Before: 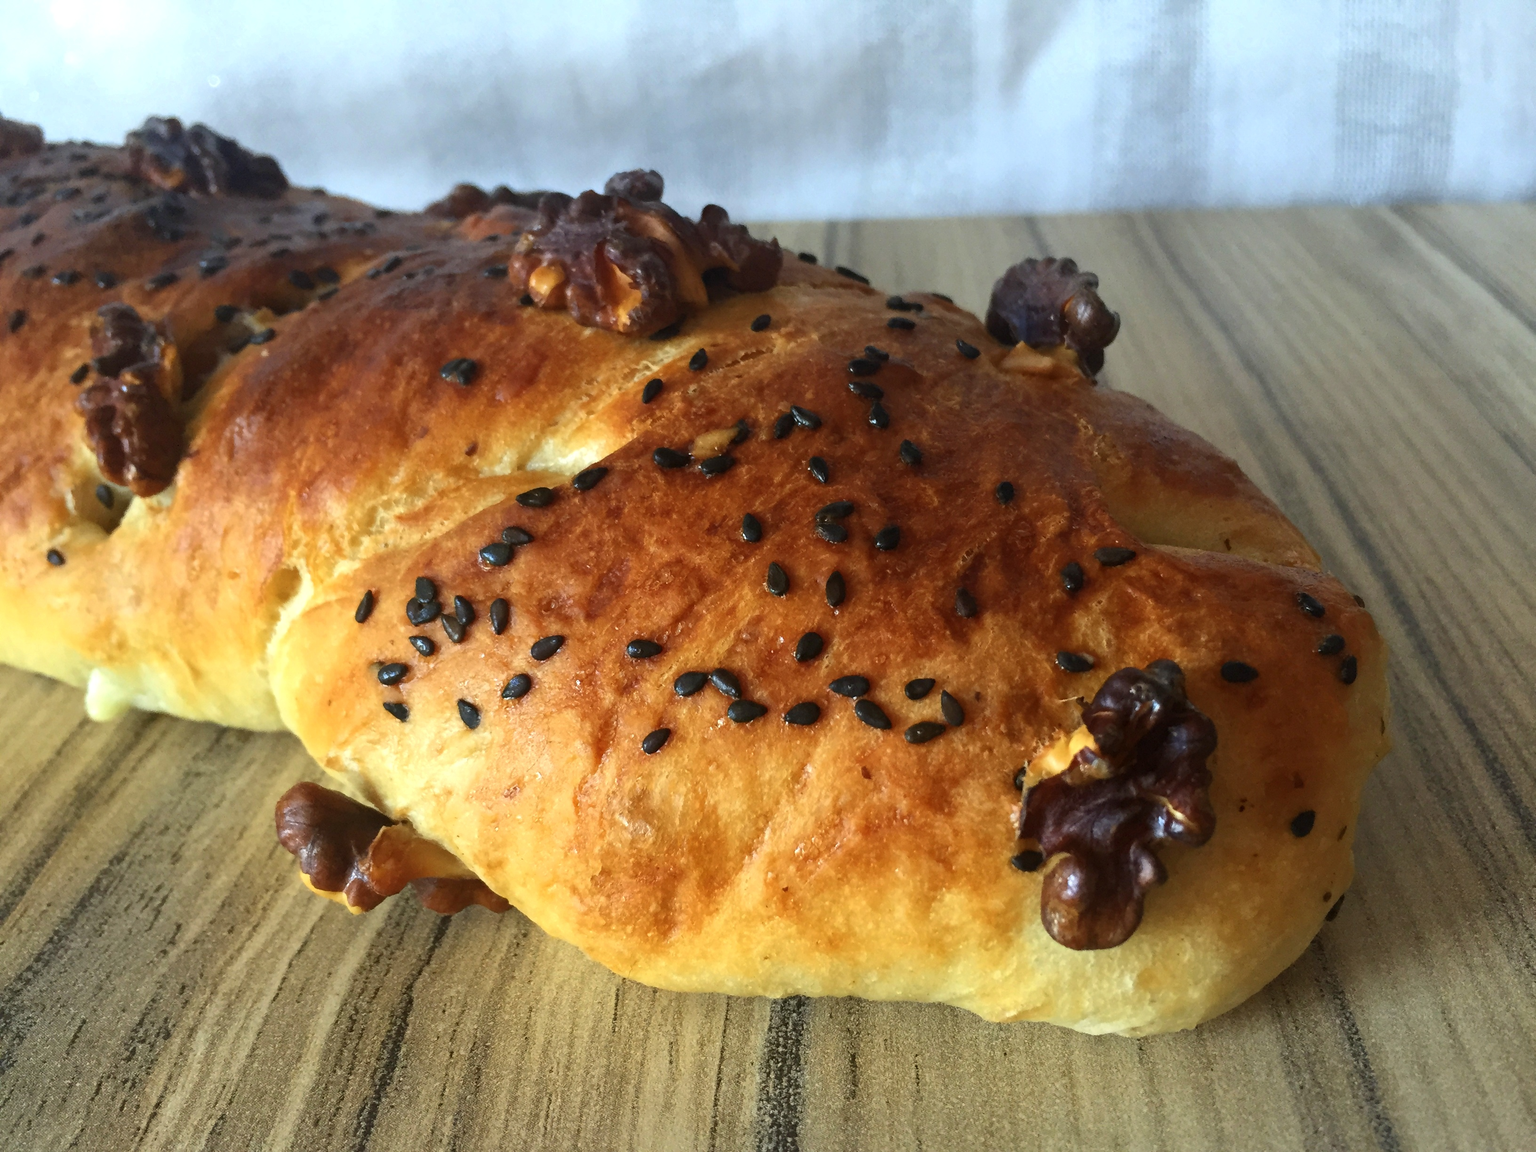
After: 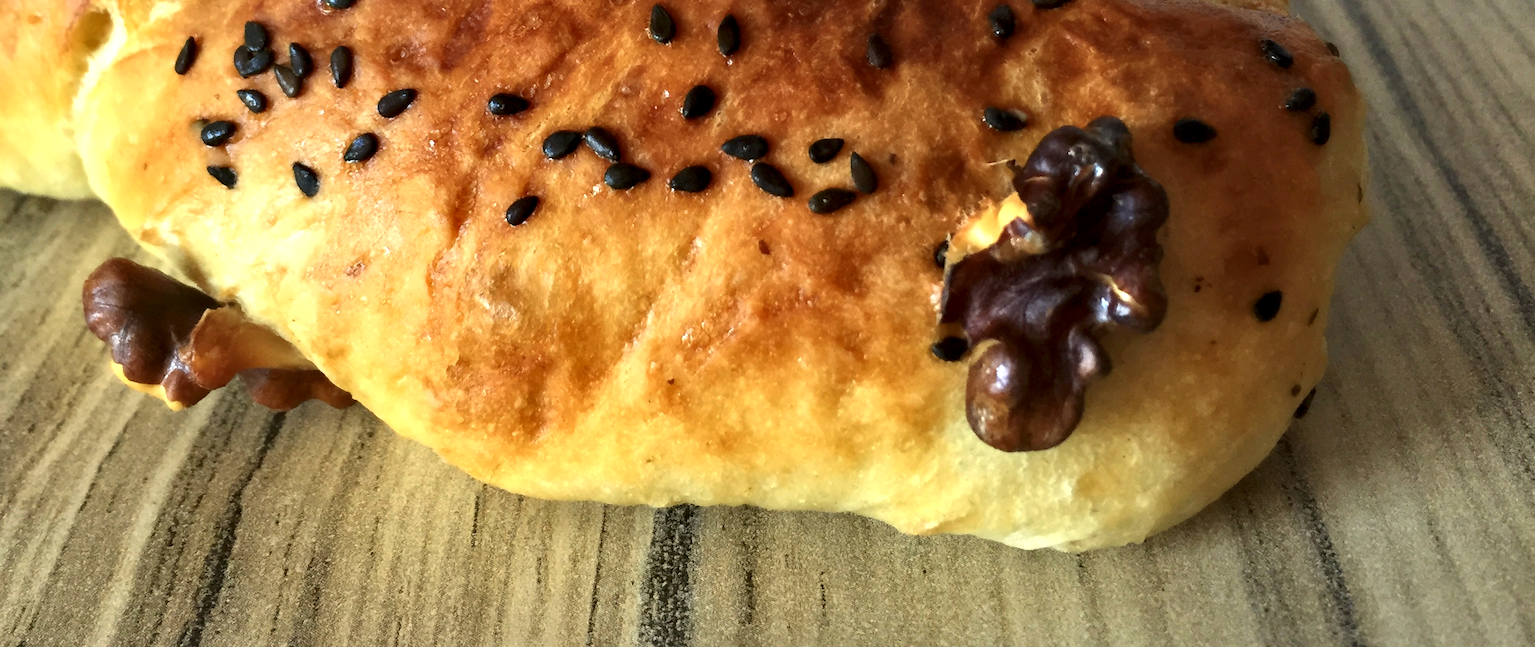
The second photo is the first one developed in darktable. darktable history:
contrast equalizer: y [[0.514, 0.573, 0.581, 0.508, 0.5, 0.5], [0.5 ×6], [0.5 ×6], [0 ×6], [0 ×6]]
exposure: exposure 0.201 EV, compensate highlight preservation false
crop and rotate: left 13.294%, top 48.503%, bottom 2.745%
